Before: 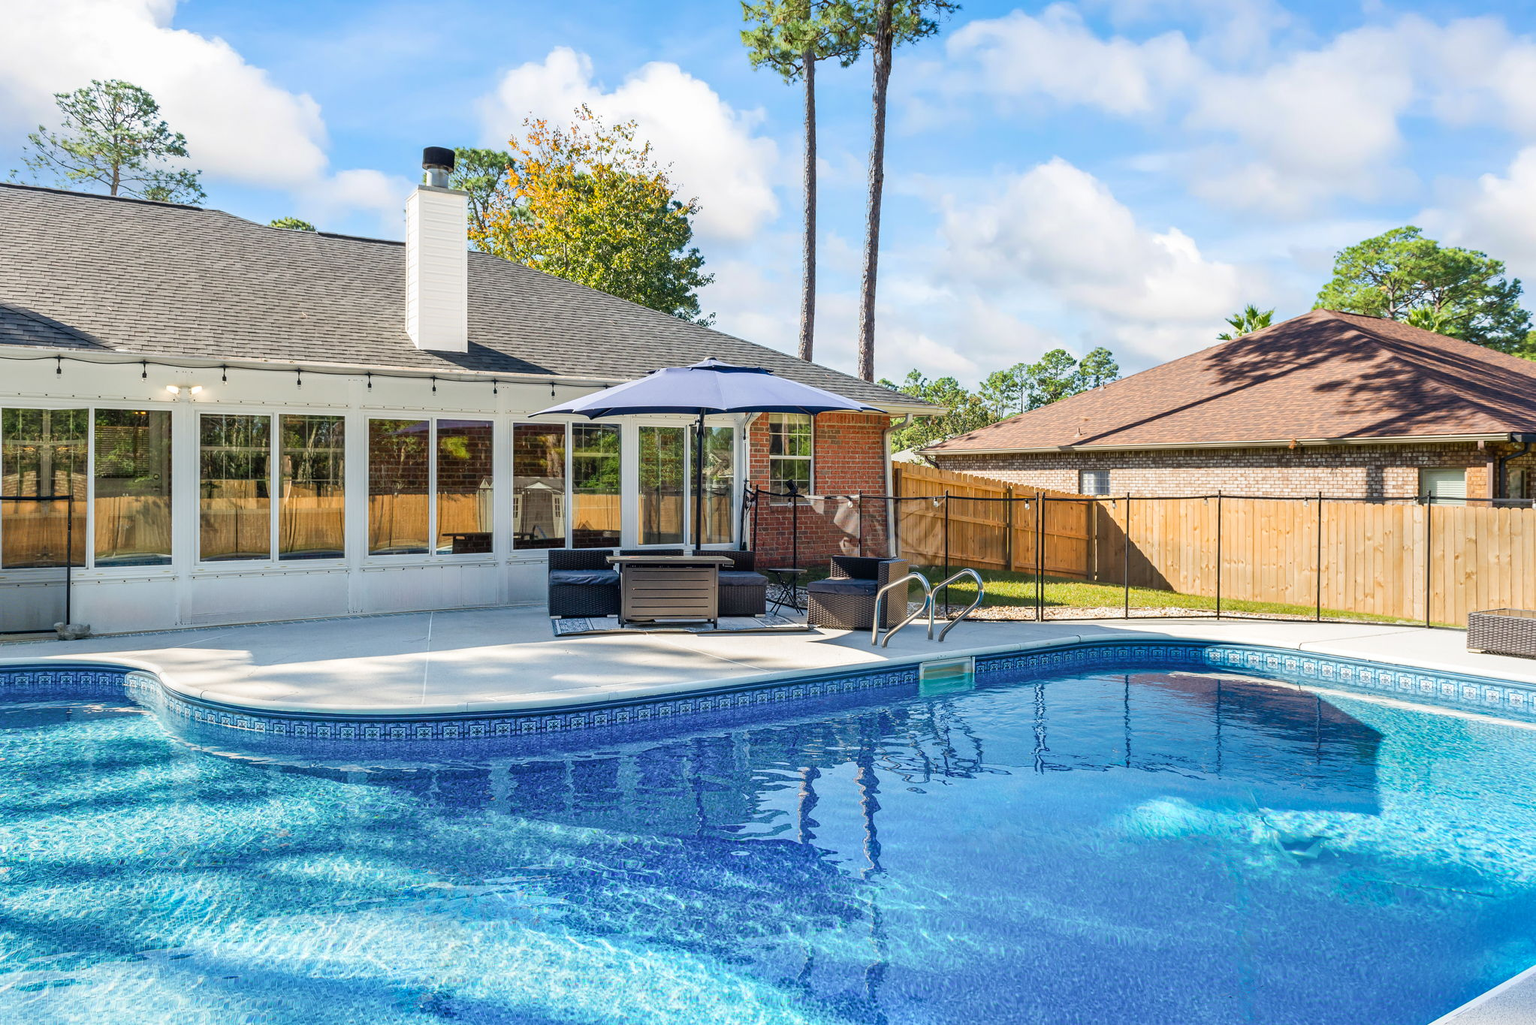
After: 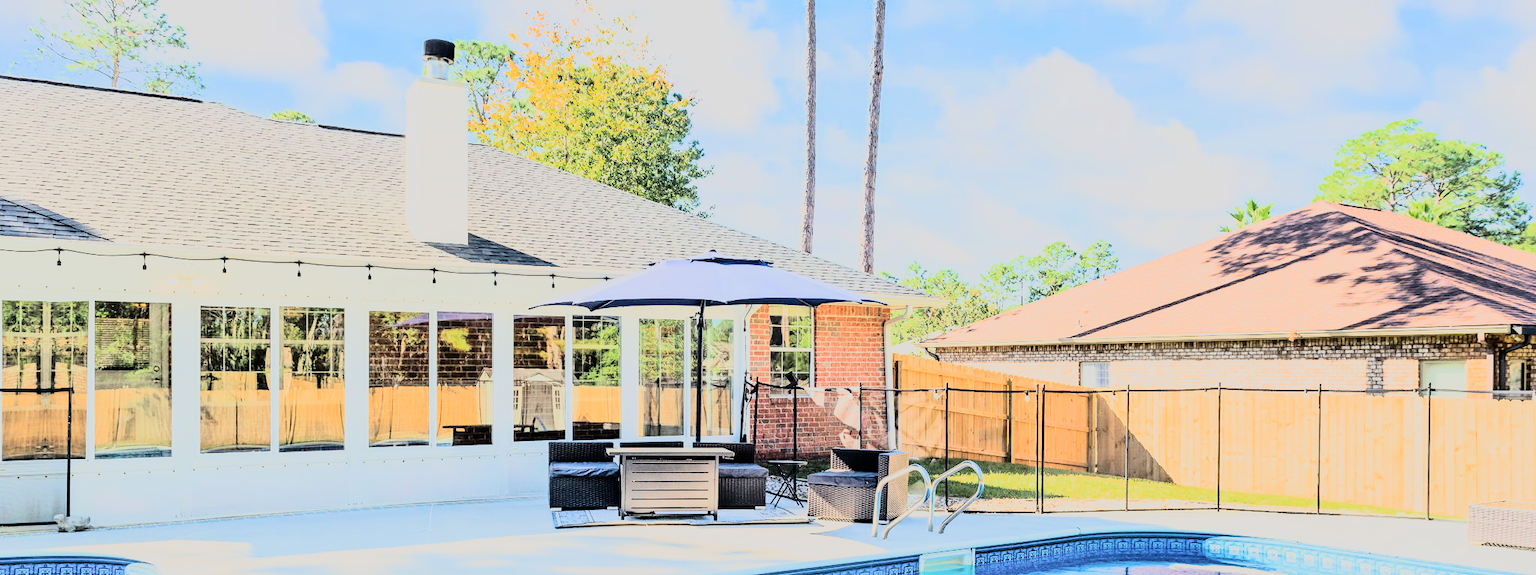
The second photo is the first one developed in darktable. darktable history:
crop and rotate: top 10.605%, bottom 33.274%
exposure: black level correction 0, exposure 0.9 EV, compensate highlight preservation false
rgb curve: curves: ch0 [(0, 0) (0.21, 0.15) (0.24, 0.21) (0.5, 0.75) (0.75, 0.96) (0.89, 0.99) (1, 1)]; ch1 [(0, 0.02) (0.21, 0.13) (0.25, 0.2) (0.5, 0.67) (0.75, 0.9) (0.89, 0.97) (1, 1)]; ch2 [(0, 0.02) (0.21, 0.13) (0.25, 0.2) (0.5, 0.67) (0.75, 0.9) (0.89, 0.97) (1, 1)], compensate middle gray true
contrast brightness saturation: contrast 0.19, brightness -0.11, saturation 0.21
color correction: saturation 0.8
filmic rgb: black relative exposure -7.65 EV, white relative exposure 4.56 EV, hardness 3.61, color science v6 (2022)
color balance: lift [1.01, 1, 1, 1], gamma [1.097, 1, 1, 1], gain [0.85, 1, 1, 1]
